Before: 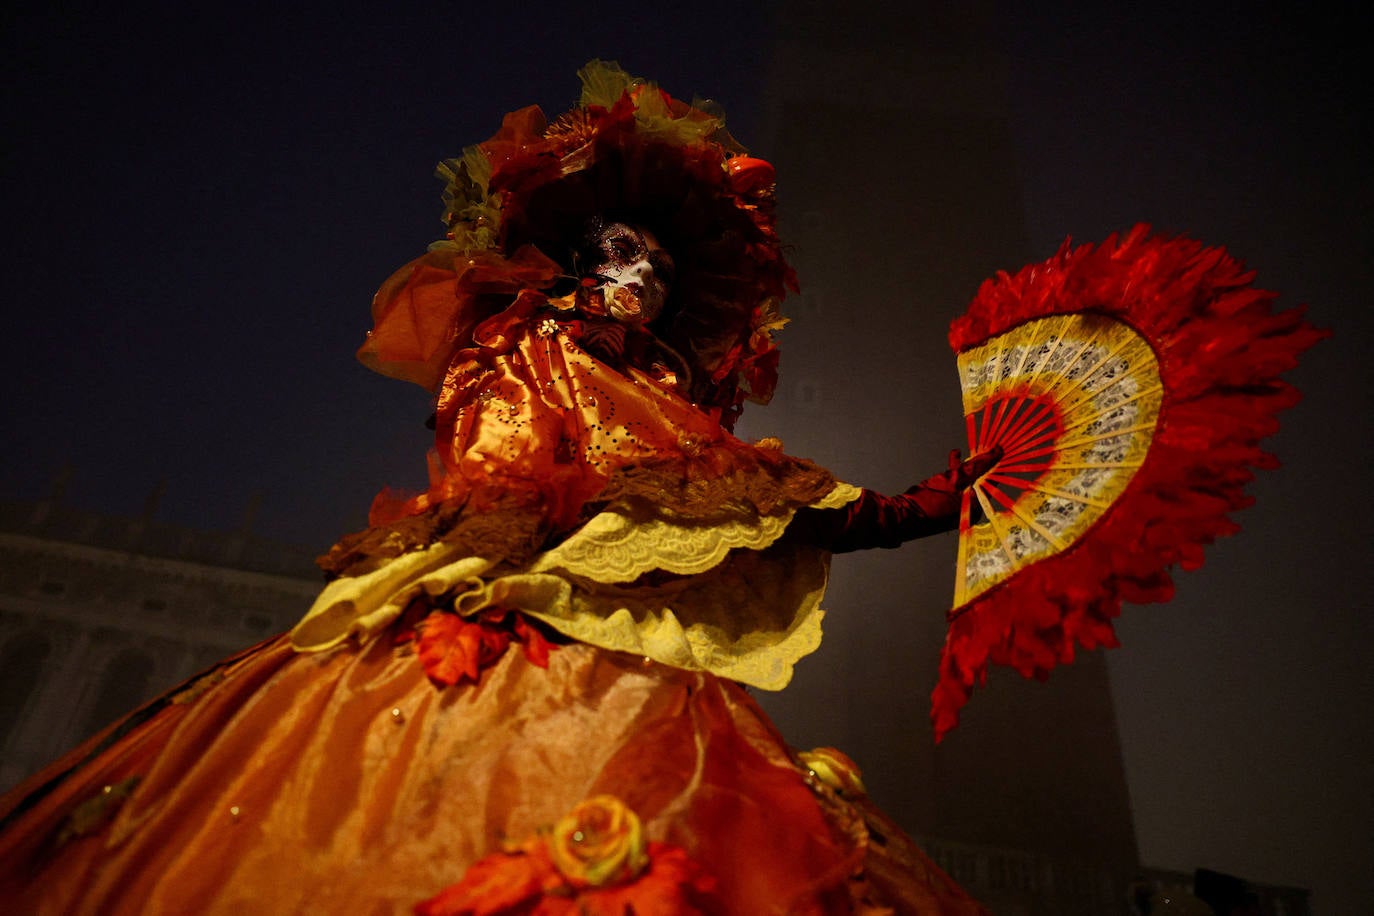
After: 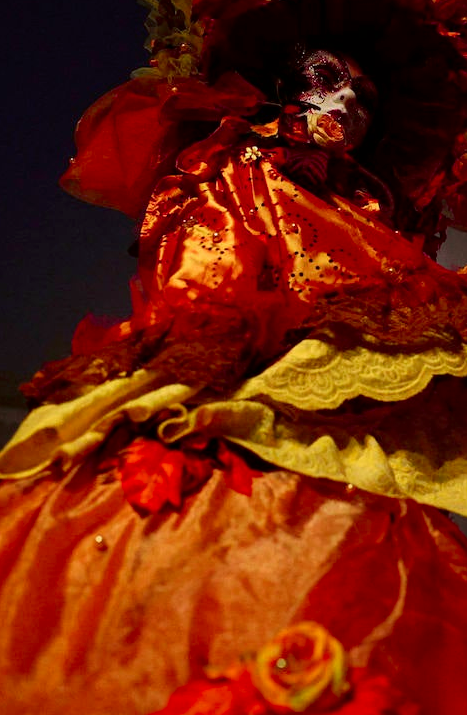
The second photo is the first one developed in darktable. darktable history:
crop and rotate: left 21.658%, top 18.913%, right 44.33%, bottom 2.983%
tone curve: curves: ch0 [(0, 0) (0.059, 0.027) (0.162, 0.125) (0.304, 0.279) (0.547, 0.532) (0.828, 0.815) (1, 0.983)]; ch1 [(0, 0) (0.23, 0.166) (0.34, 0.308) (0.371, 0.337) (0.429, 0.411) (0.477, 0.462) (0.499, 0.498) (0.529, 0.537) (0.559, 0.582) (0.743, 0.798) (1, 1)]; ch2 [(0, 0) (0.431, 0.414) (0.498, 0.503) (0.524, 0.528) (0.568, 0.546) (0.6, 0.597) (0.634, 0.645) (0.728, 0.742) (1, 1)], color space Lab, independent channels, preserve colors none
